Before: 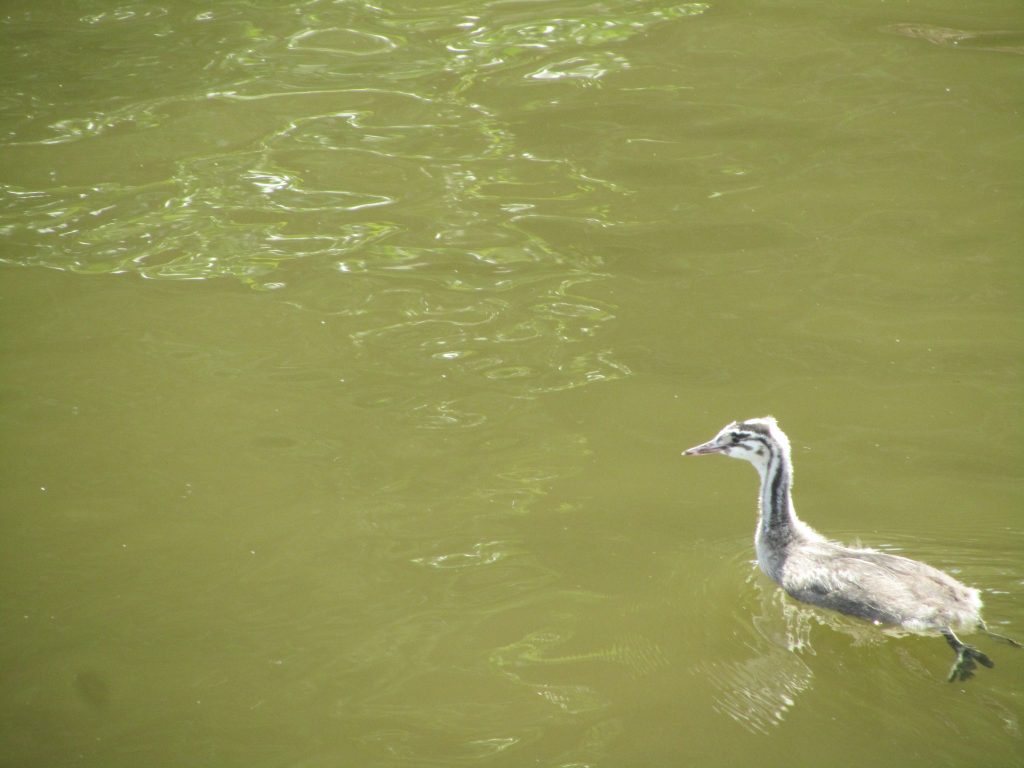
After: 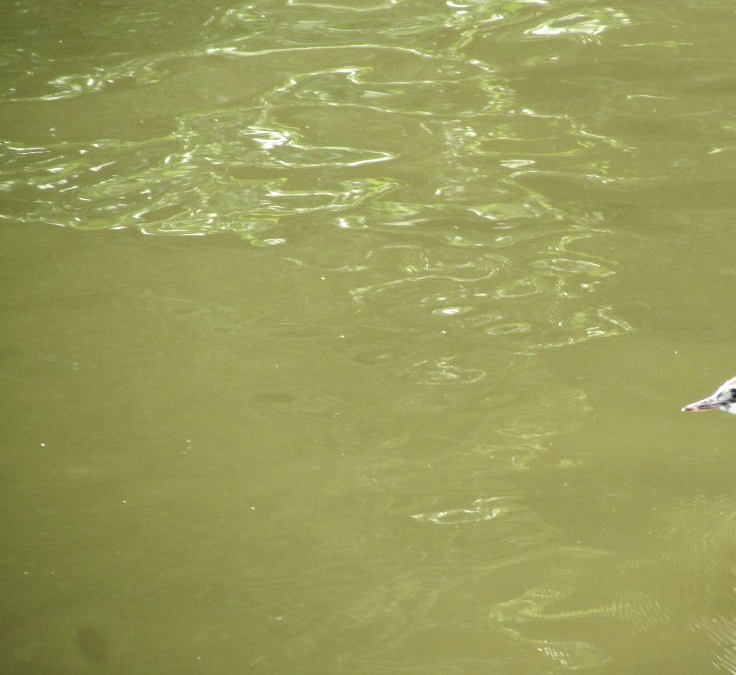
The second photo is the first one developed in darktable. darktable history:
filmic rgb: white relative exposure 2.34 EV, hardness 6.59
crop: top 5.803%, right 27.864%, bottom 5.804%
